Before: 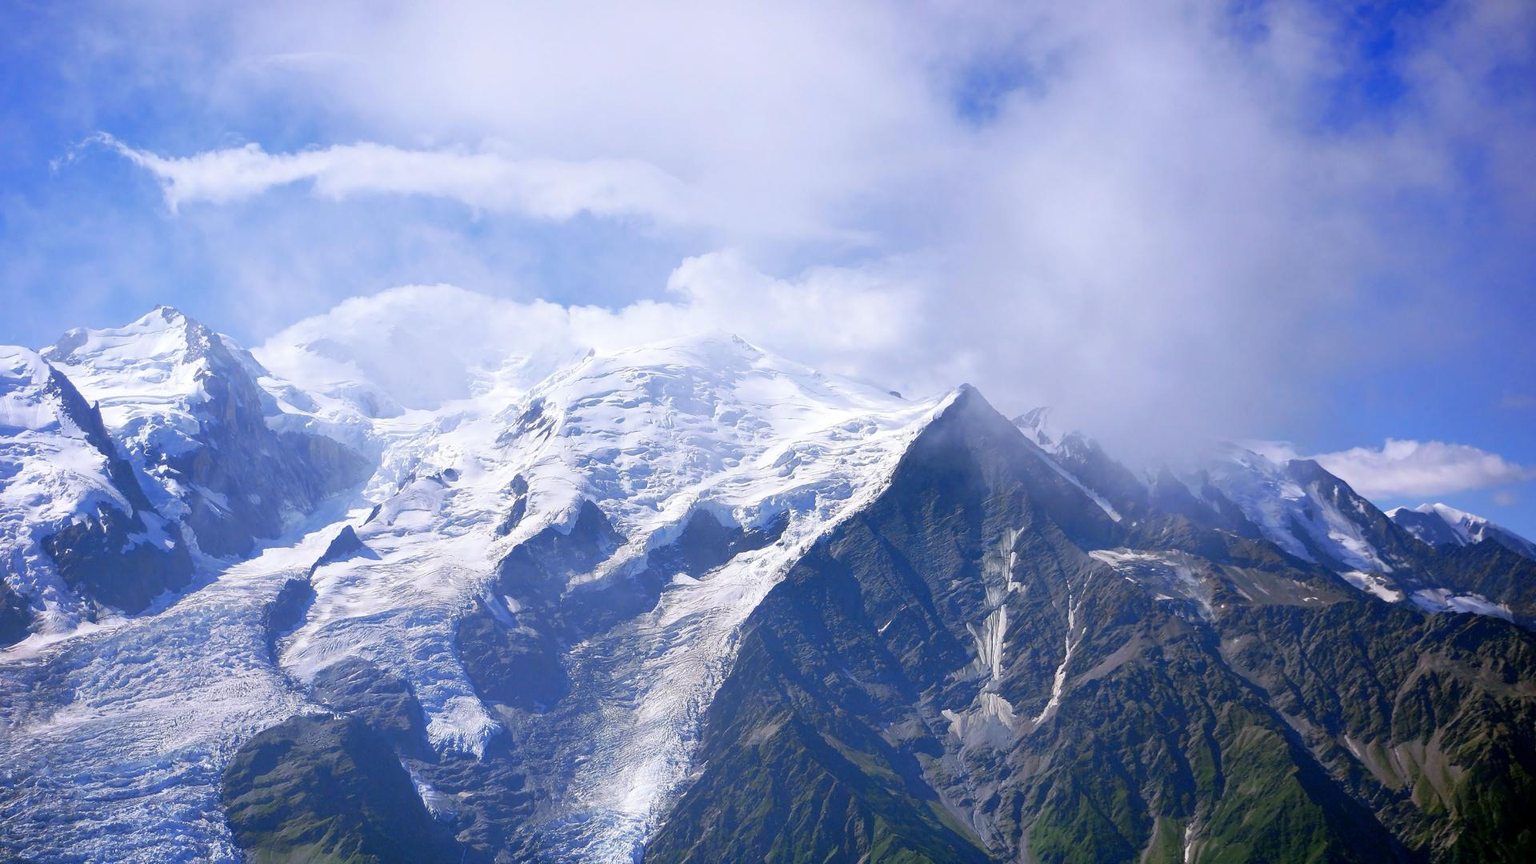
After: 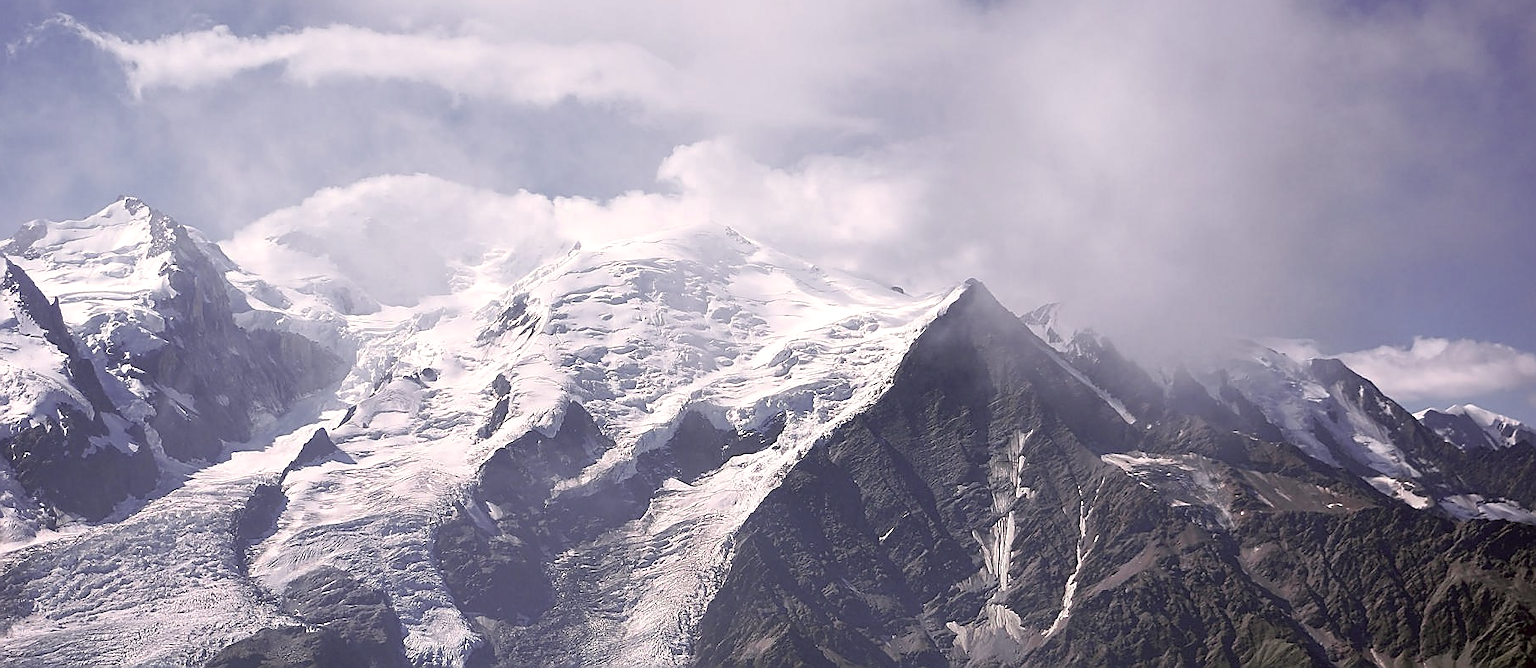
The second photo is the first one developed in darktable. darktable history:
crop and rotate: left 2.858%, top 13.803%, right 2.185%, bottom 12.689%
color correction: highlights a* 6.28, highlights b* 7.89, shadows a* 5.79, shadows b* 7.05, saturation 0.902
levels: mode automatic
sharpen: radius 1.37, amount 1.243, threshold 0.655
color zones: curves: ch0 [(0, 0.6) (0.129, 0.585) (0.193, 0.596) (0.429, 0.5) (0.571, 0.5) (0.714, 0.5) (0.857, 0.5) (1, 0.6)]; ch1 [(0, 0.453) (0.112, 0.245) (0.213, 0.252) (0.429, 0.233) (0.571, 0.231) (0.683, 0.242) (0.857, 0.296) (1, 0.453)]
